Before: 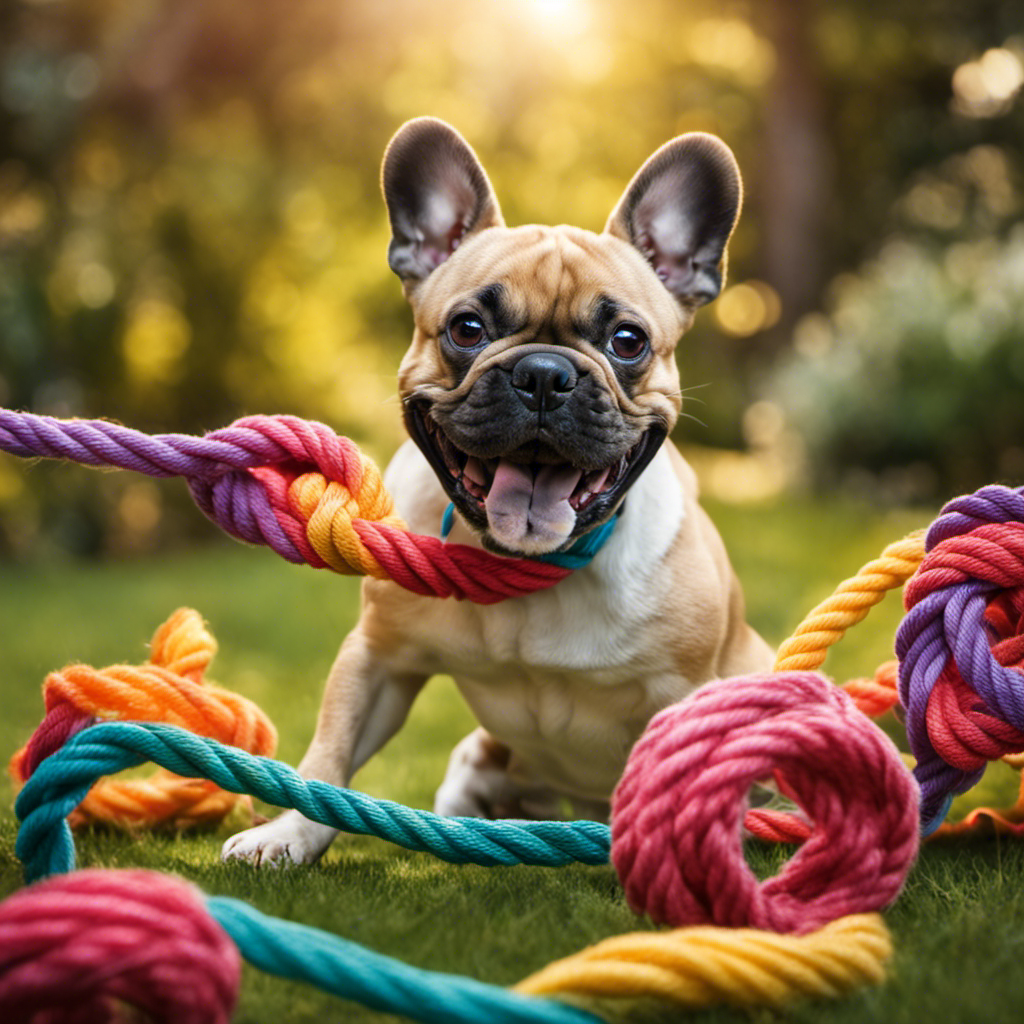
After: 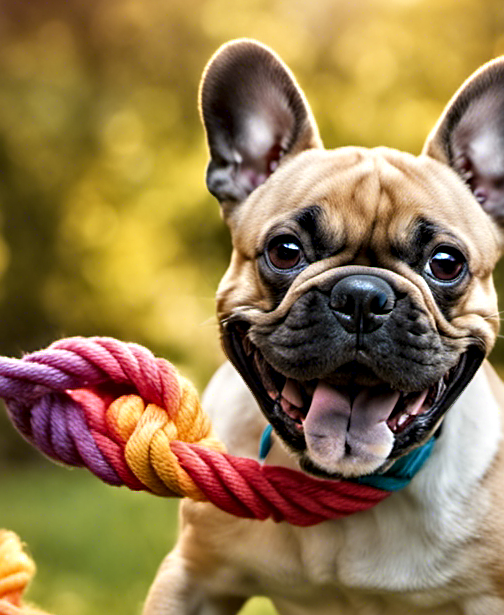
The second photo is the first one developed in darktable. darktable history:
sharpen: on, module defaults
crop: left 17.835%, top 7.675%, right 32.881%, bottom 32.213%
contrast equalizer: y [[0.513, 0.565, 0.608, 0.562, 0.512, 0.5], [0.5 ×6], [0.5, 0.5, 0.5, 0.528, 0.598, 0.658], [0 ×6], [0 ×6]]
exposure: compensate highlight preservation false
